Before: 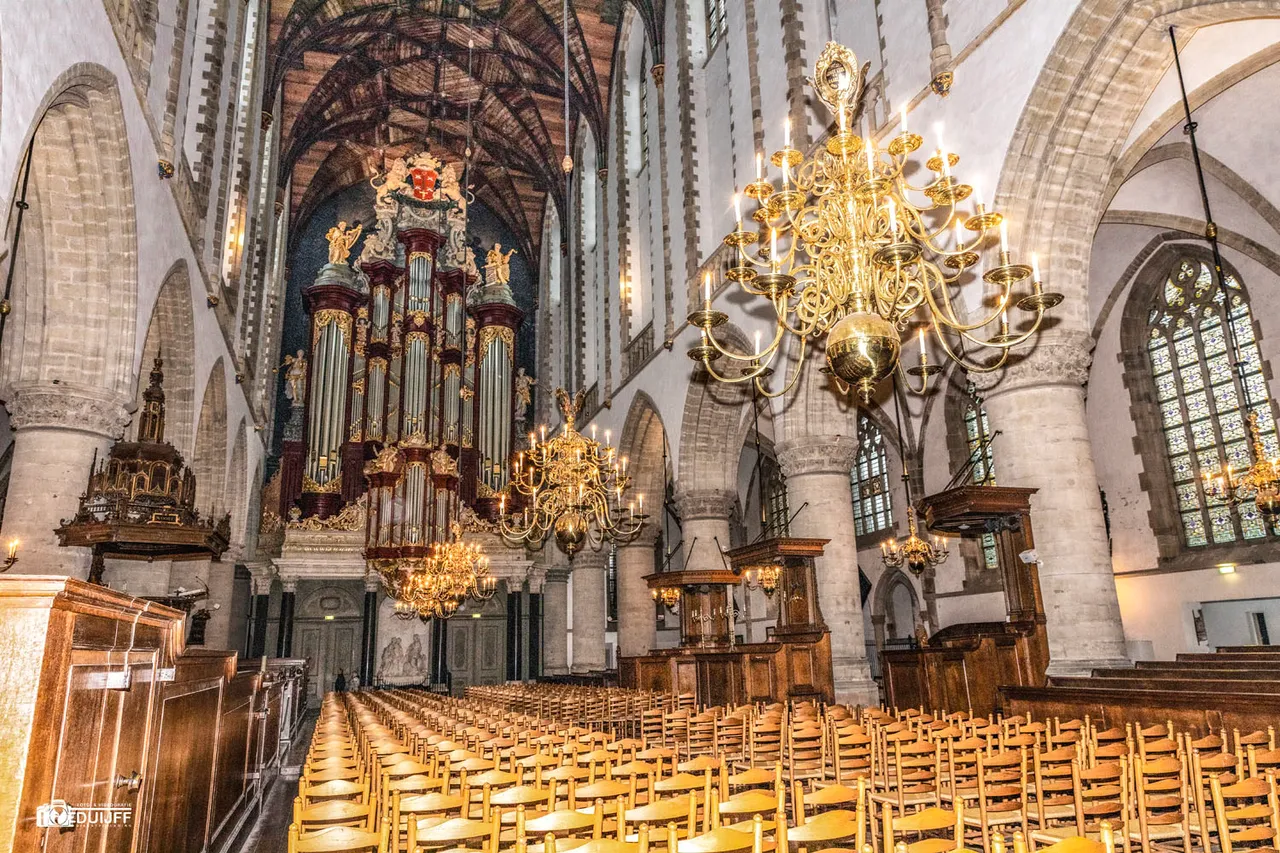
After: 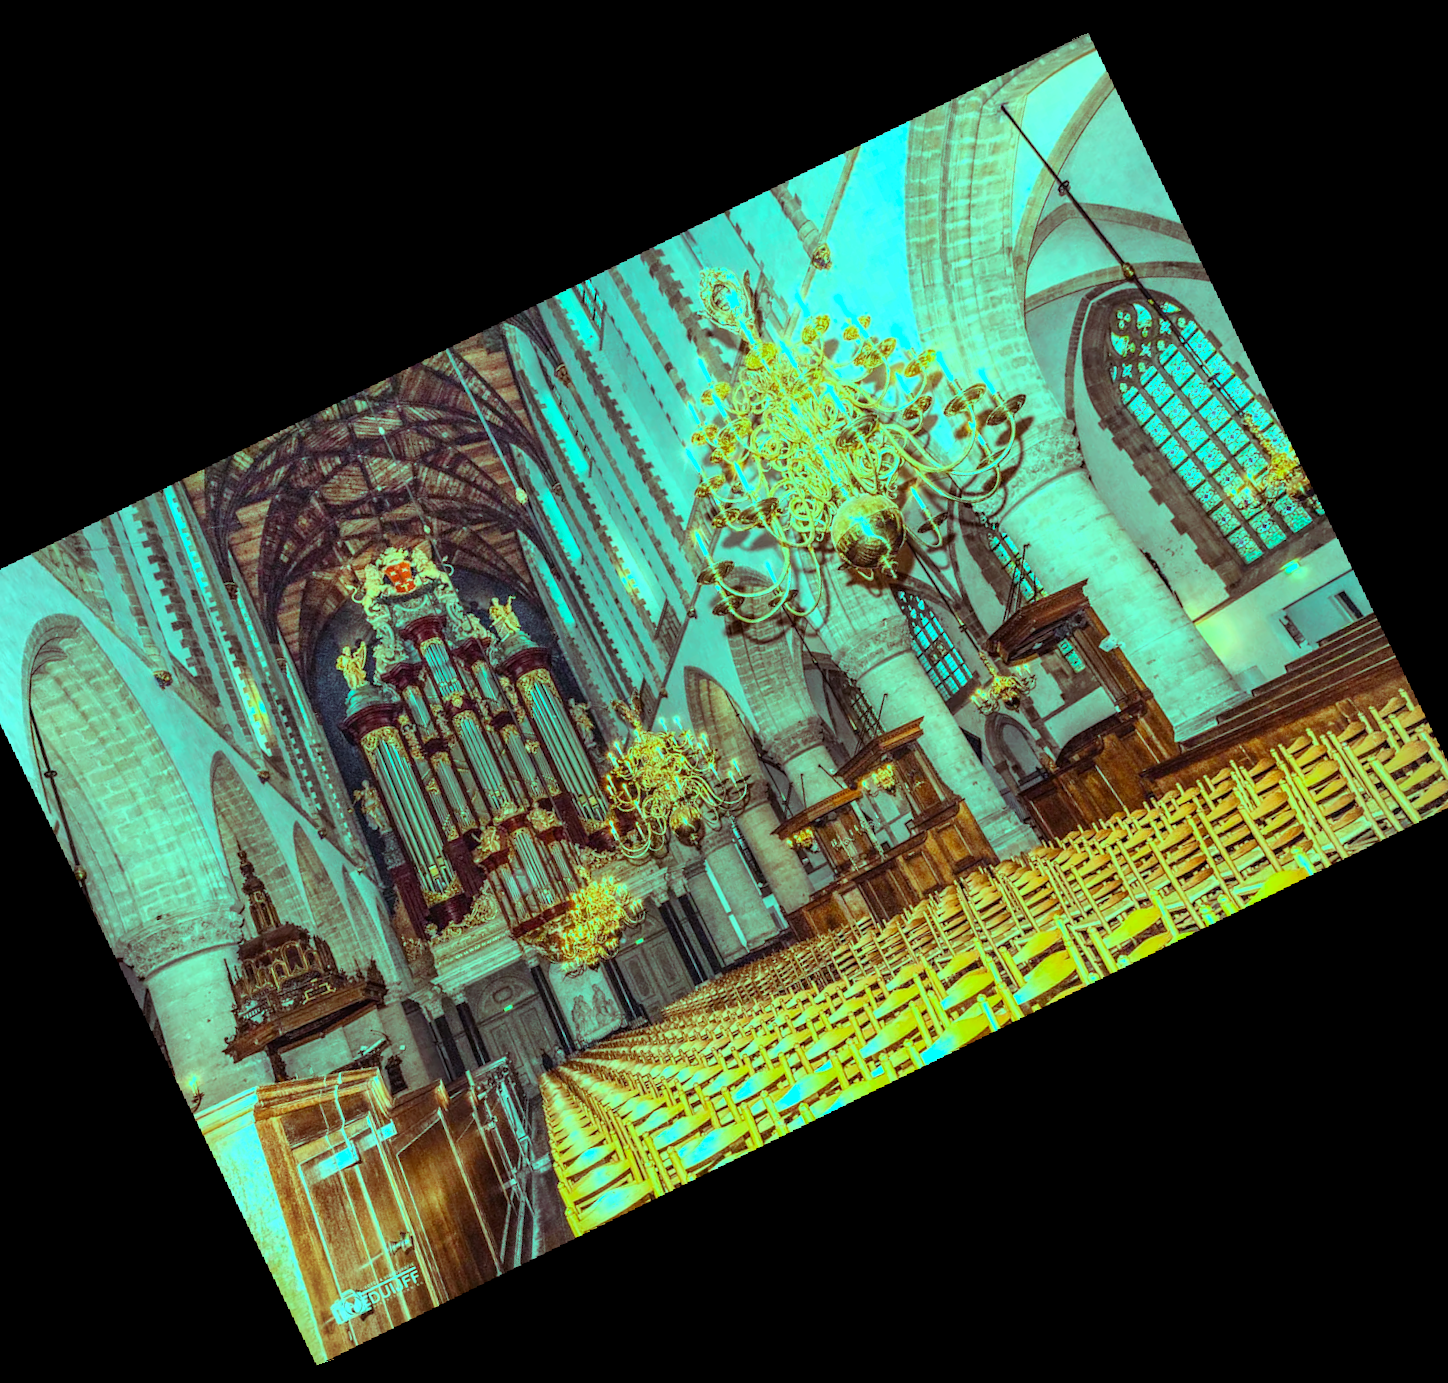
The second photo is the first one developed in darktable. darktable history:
rotate and perspective: rotation -6.83°, automatic cropping off
crop and rotate: angle 19.43°, left 6.812%, right 4.125%, bottom 1.087%
color balance rgb: shadows lift › luminance 0.49%, shadows lift › chroma 6.83%, shadows lift › hue 300.29°, power › hue 208.98°, highlights gain › luminance 20.24%, highlights gain › chroma 13.17%, highlights gain › hue 173.85°, perceptual saturation grading › global saturation 18.05%
vignetting: fall-off radius 60.92%
